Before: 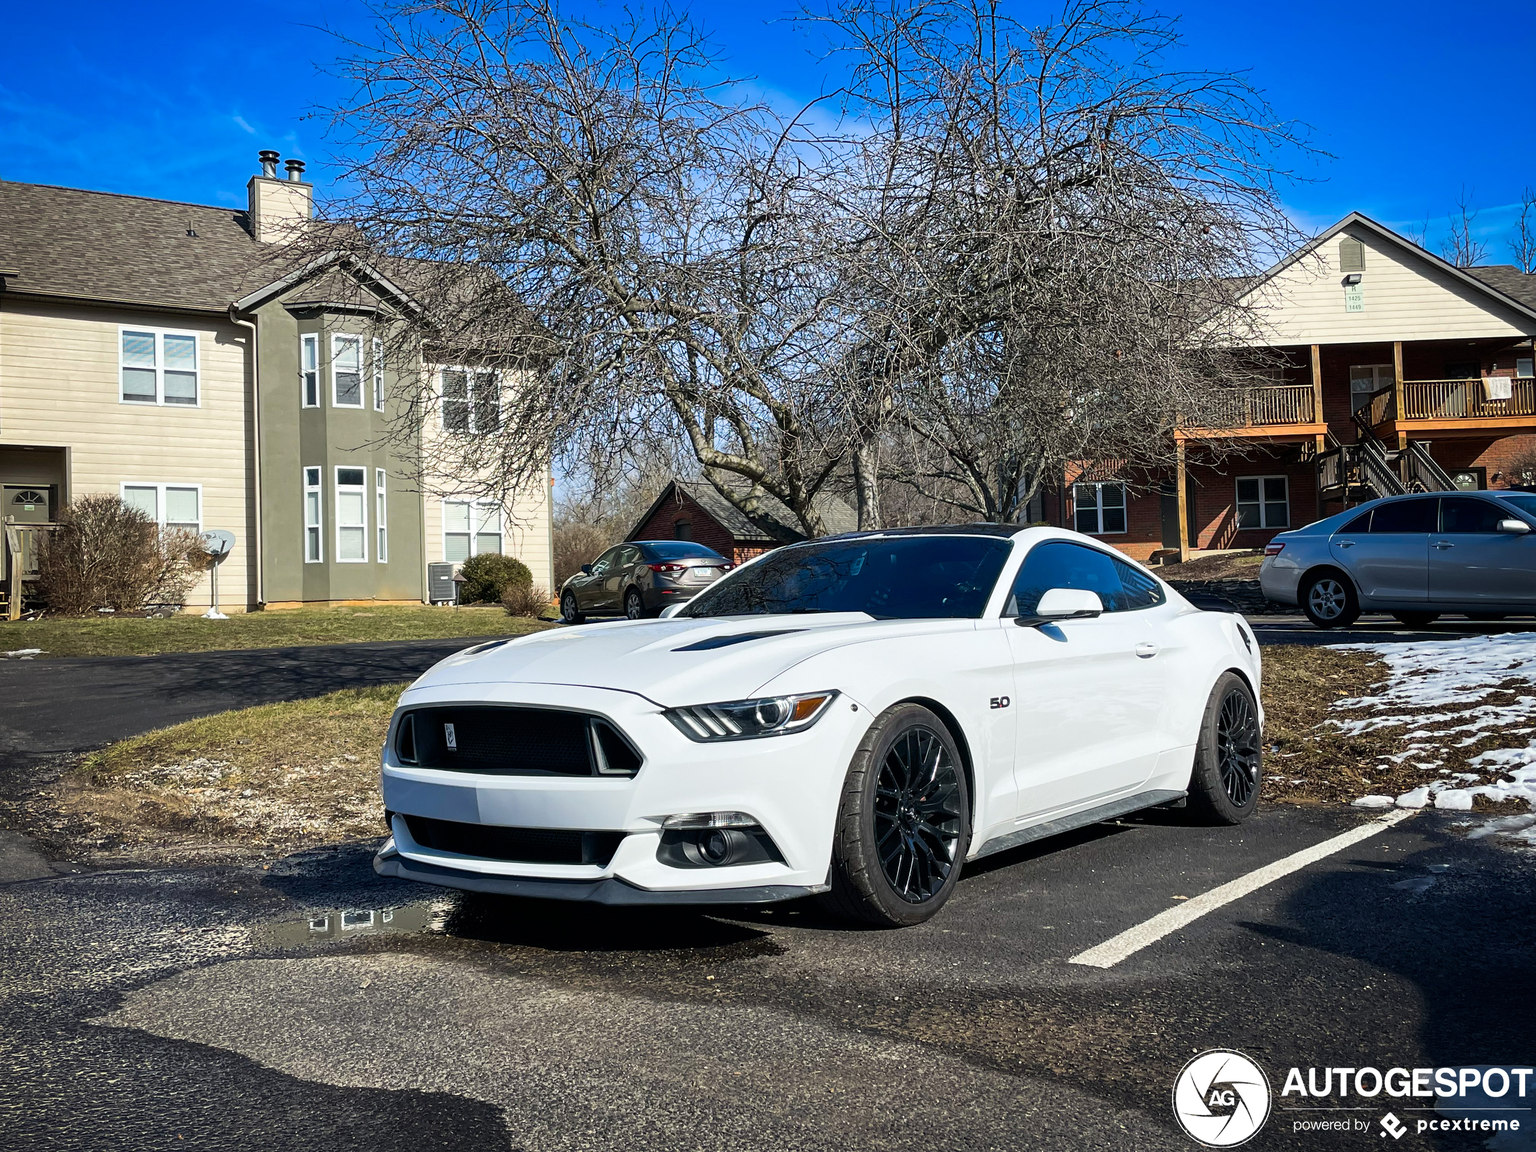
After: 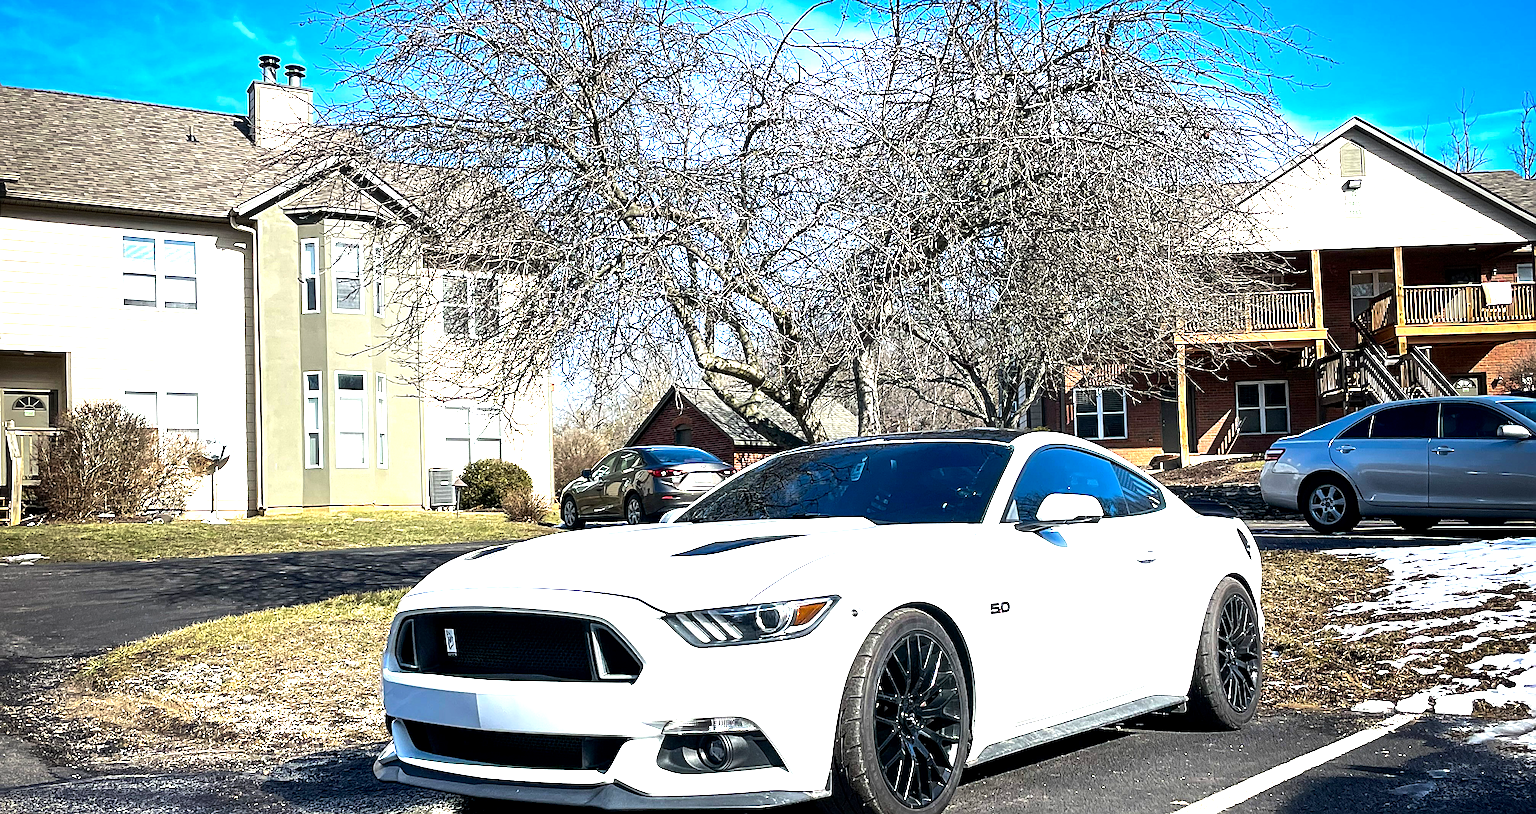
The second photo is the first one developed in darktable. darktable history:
crop and rotate: top 8.293%, bottom 20.996%
exposure: black level correction 0.001, exposure 1.116 EV, compensate highlight preservation false
sharpen: on, module defaults
tone equalizer: -8 EV -0.417 EV, -7 EV -0.389 EV, -6 EV -0.333 EV, -5 EV -0.222 EV, -3 EV 0.222 EV, -2 EV 0.333 EV, -1 EV 0.389 EV, +0 EV 0.417 EV, edges refinement/feathering 500, mask exposure compensation -1.57 EV, preserve details no
